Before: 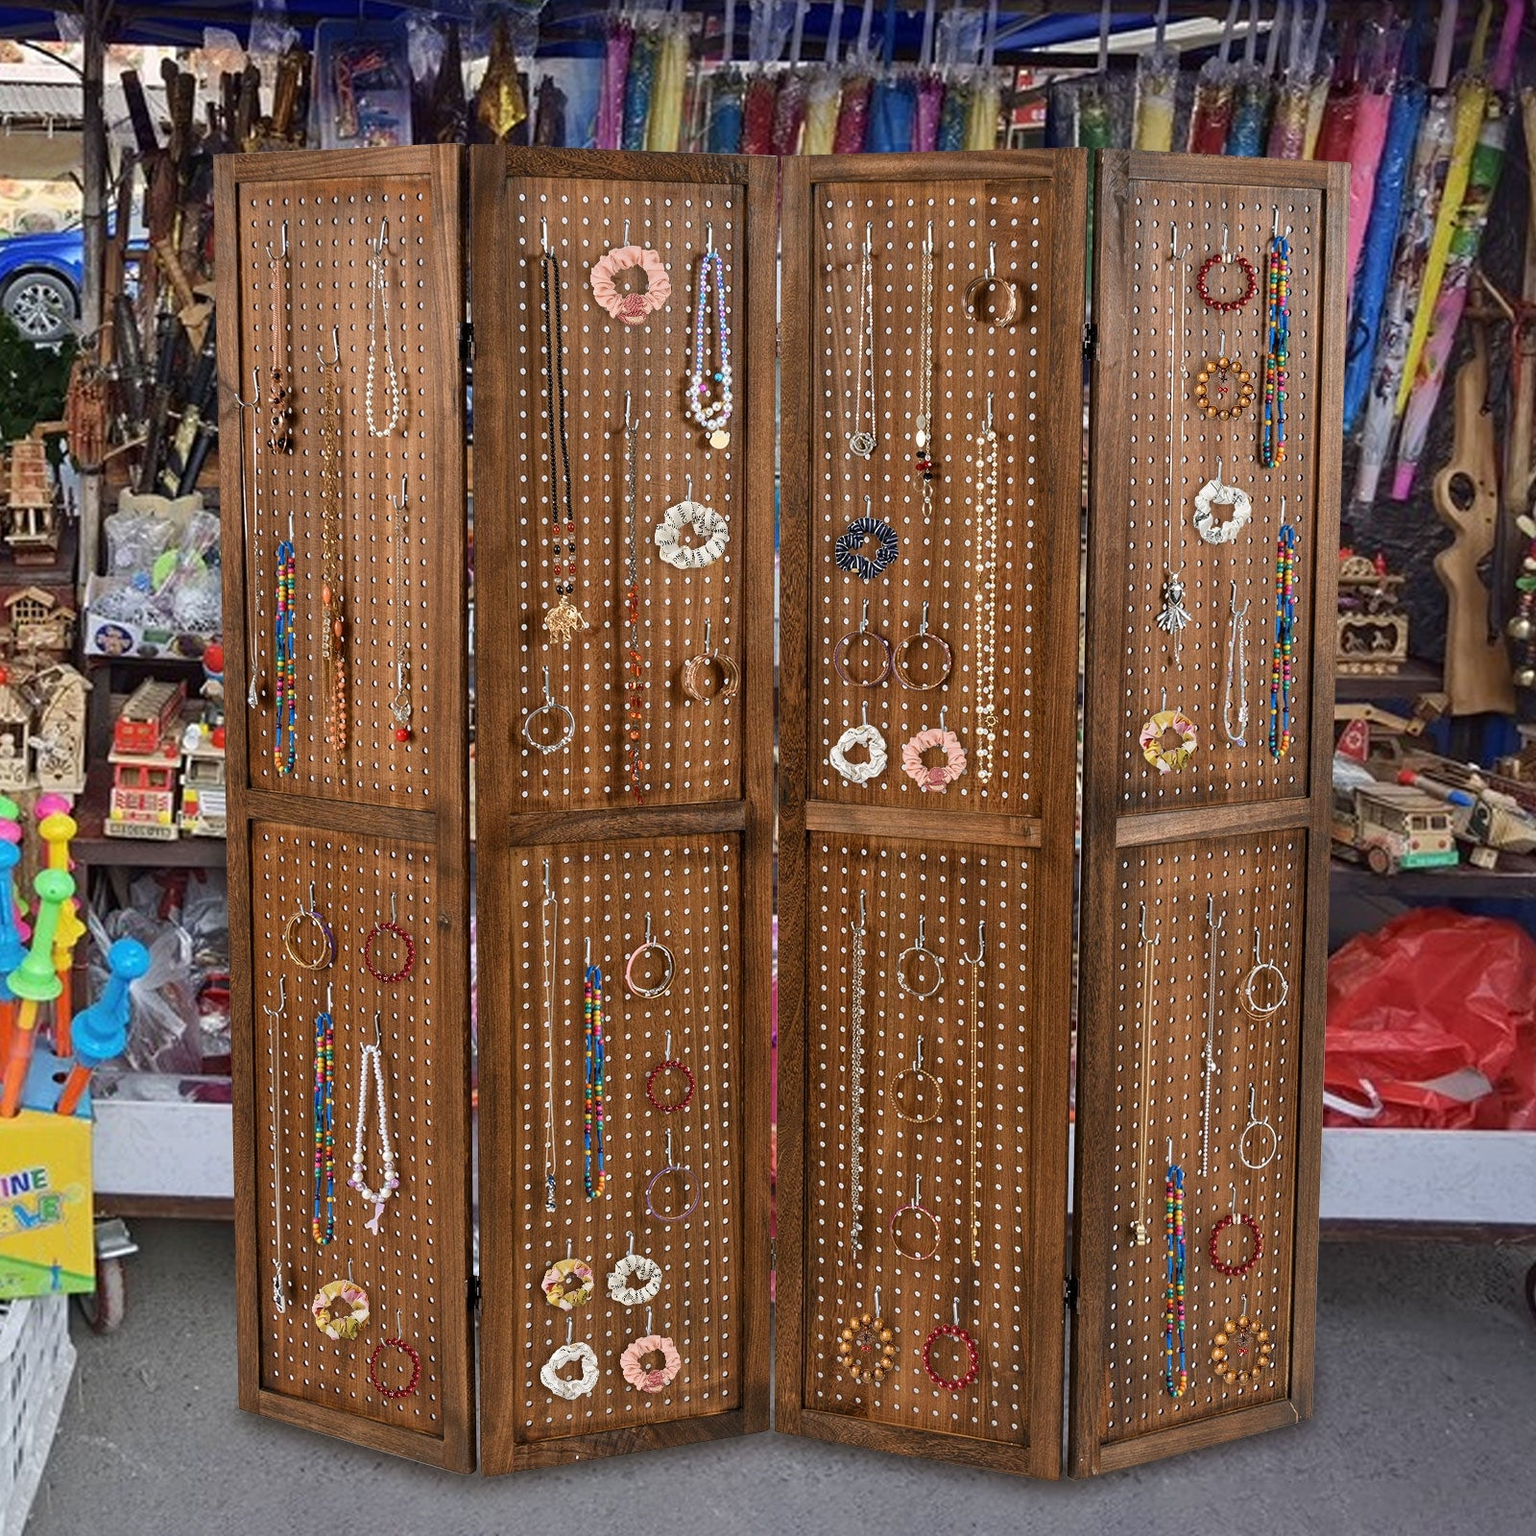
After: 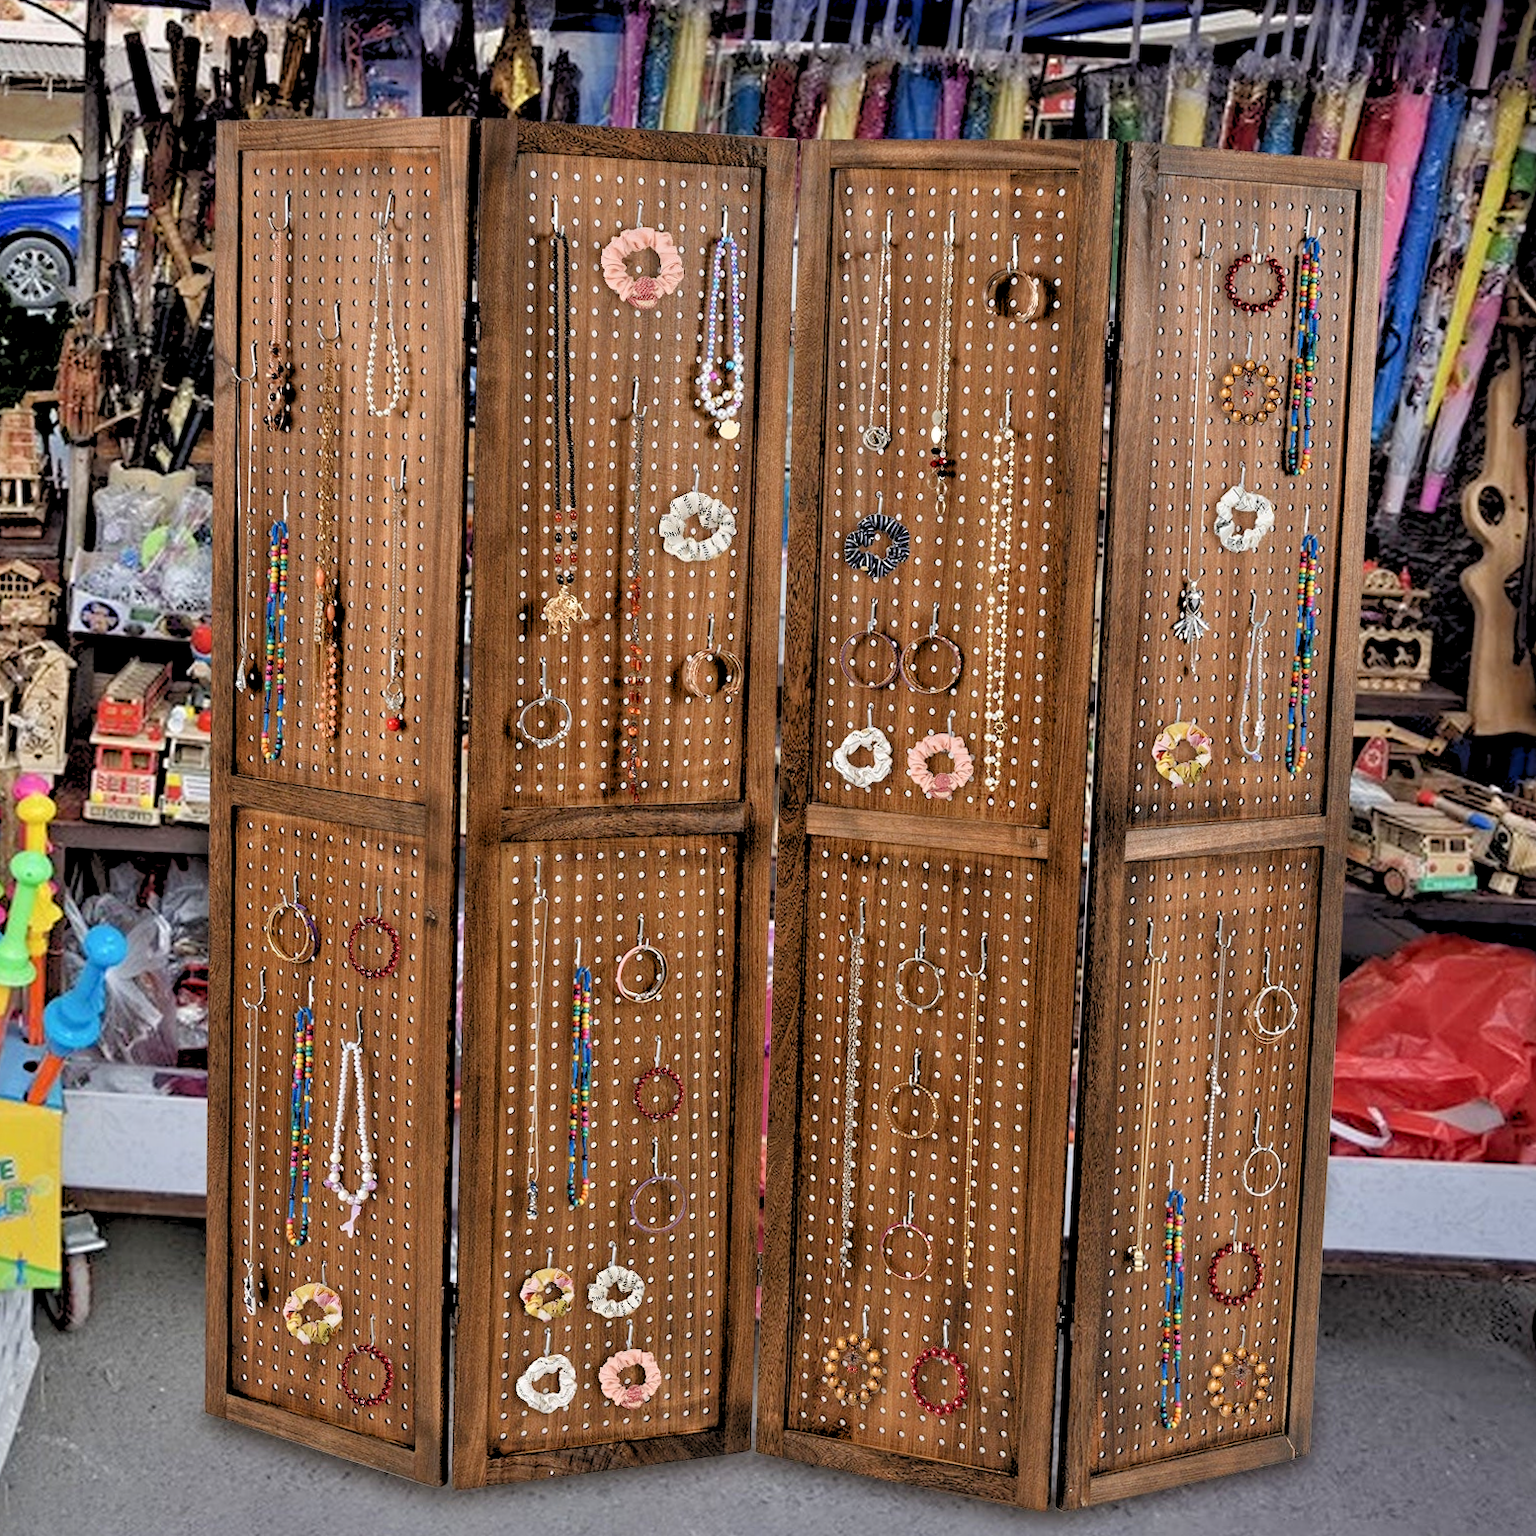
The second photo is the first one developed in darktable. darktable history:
rgb levels: preserve colors sum RGB, levels [[0.038, 0.433, 0.934], [0, 0.5, 1], [0, 0.5, 1]]
crop and rotate: angle -1.69°
contrast equalizer: y [[0.531, 0.548, 0.559, 0.557, 0.544, 0.527], [0.5 ×6], [0.5 ×6], [0 ×6], [0 ×6]]
